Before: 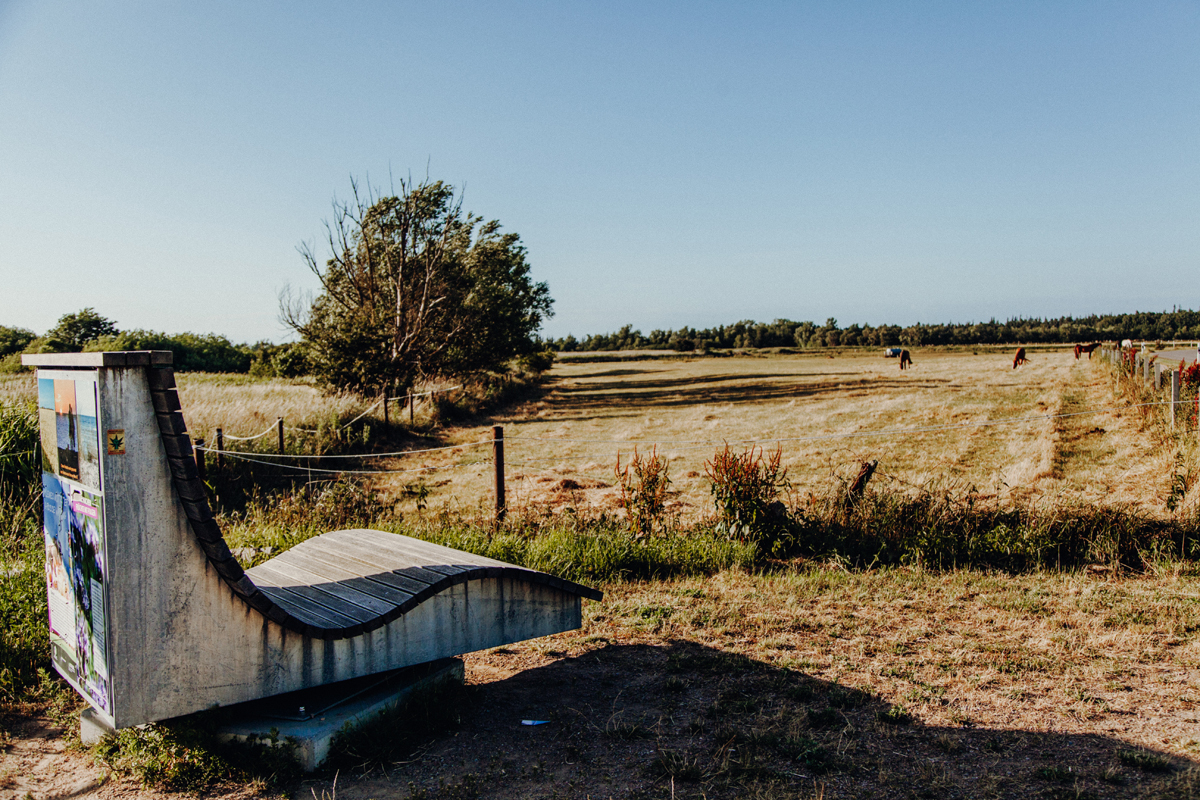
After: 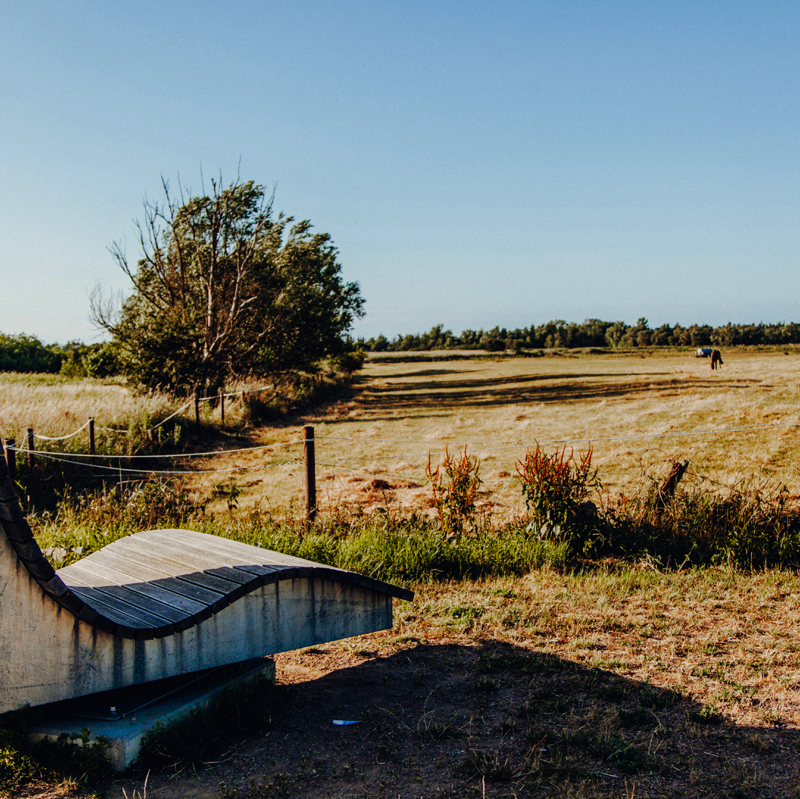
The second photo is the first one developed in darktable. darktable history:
crop and rotate: left 15.754%, right 17.579%
contrast brightness saturation: saturation 0.18
